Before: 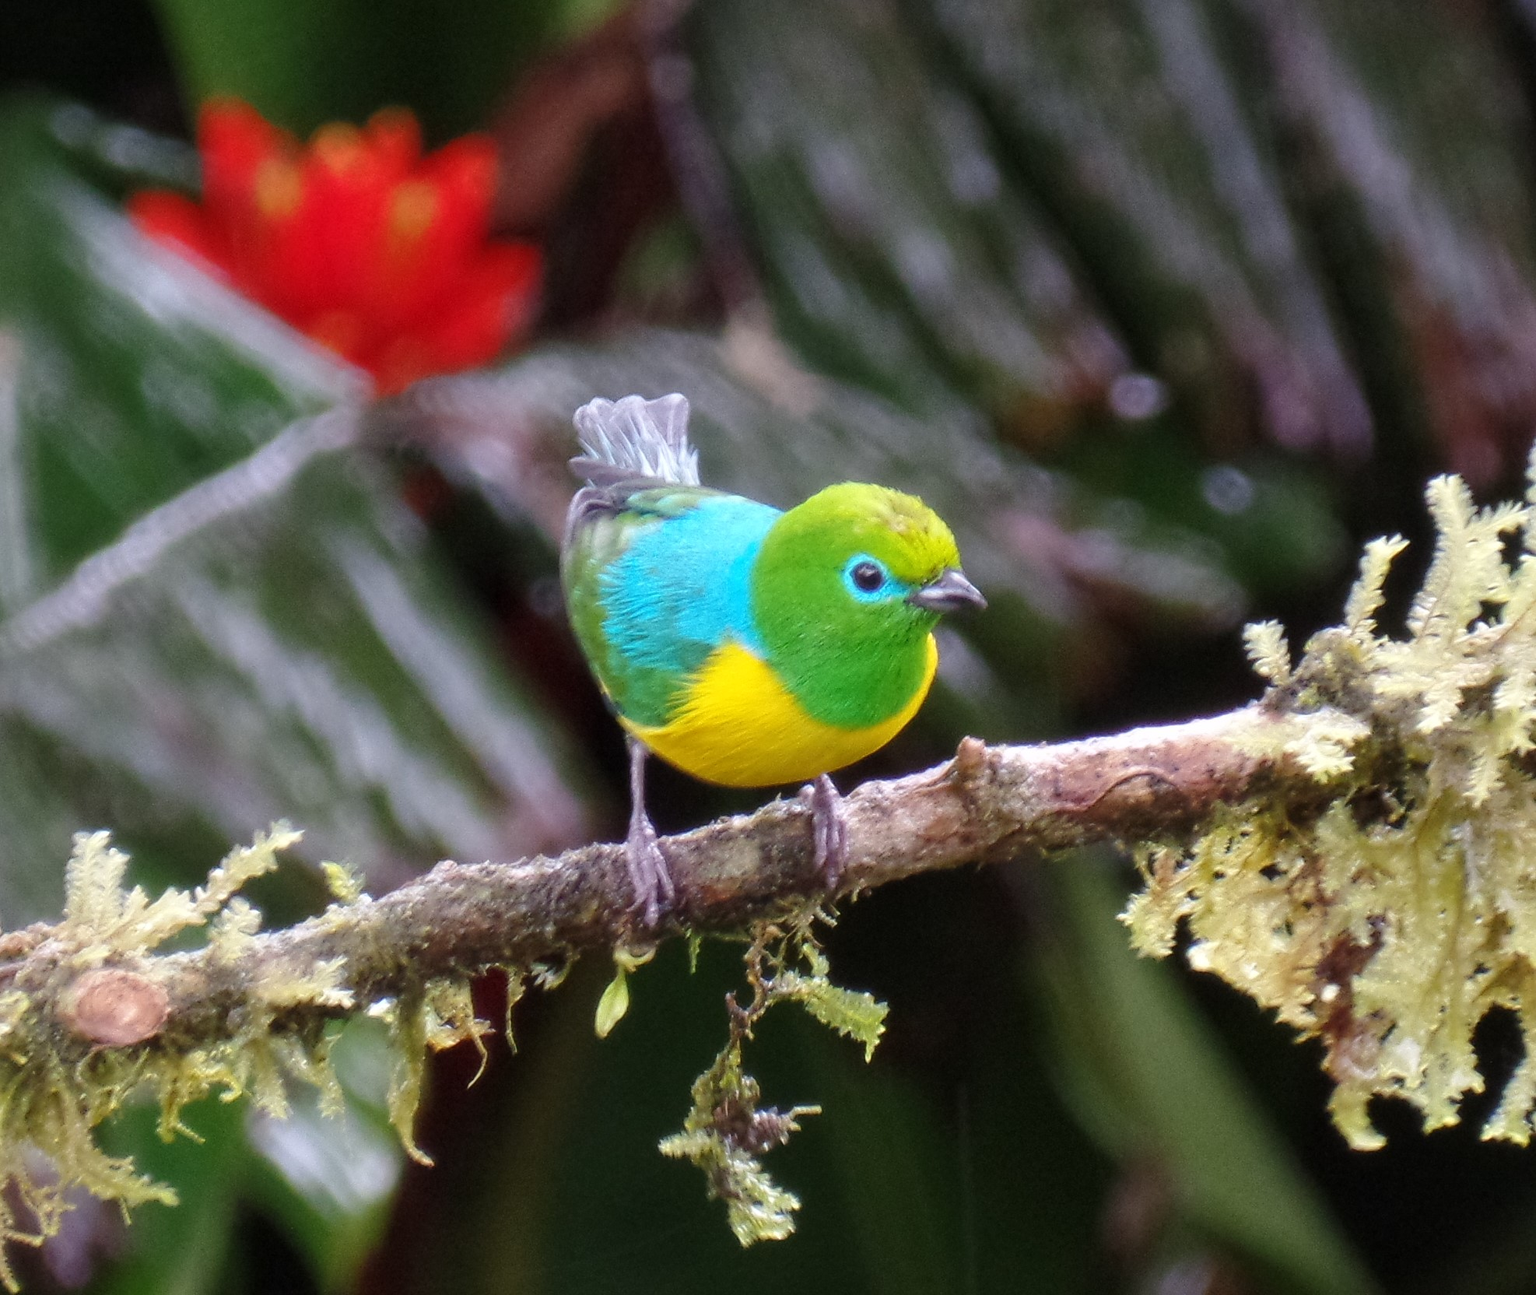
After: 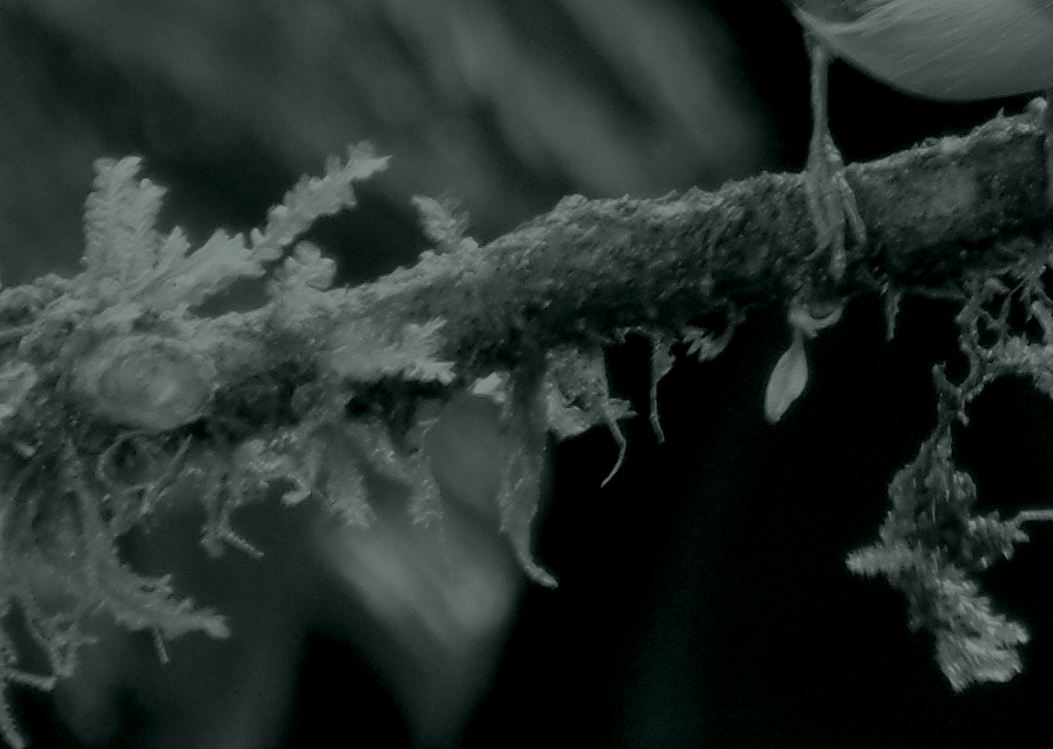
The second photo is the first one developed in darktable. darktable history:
white balance: red 0.983, blue 1.036
colorize: hue 90°, saturation 19%, lightness 1.59%, version 1
crop and rotate: top 54.778%, right 46.61%, bottom 0.159%
exposure: black level correction 0, exposure 1.2 EV, compensate exposure bias true, compensate highlight preservation false
